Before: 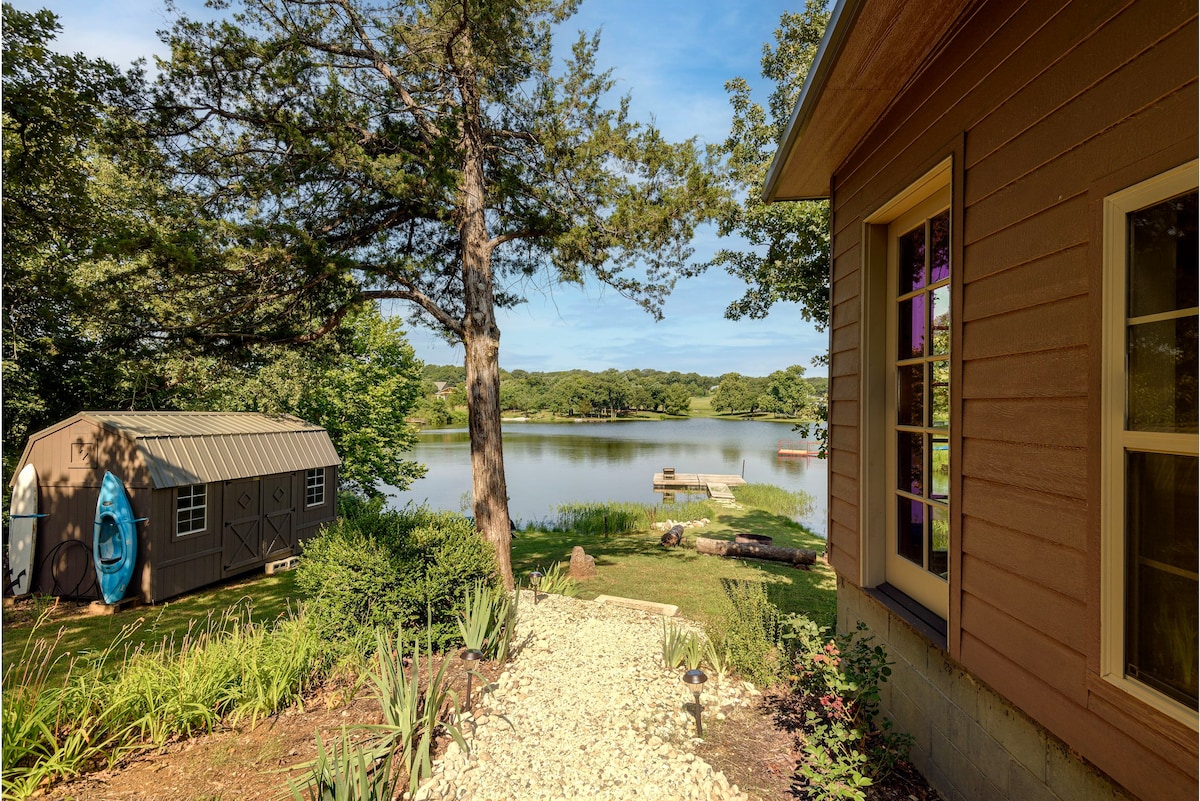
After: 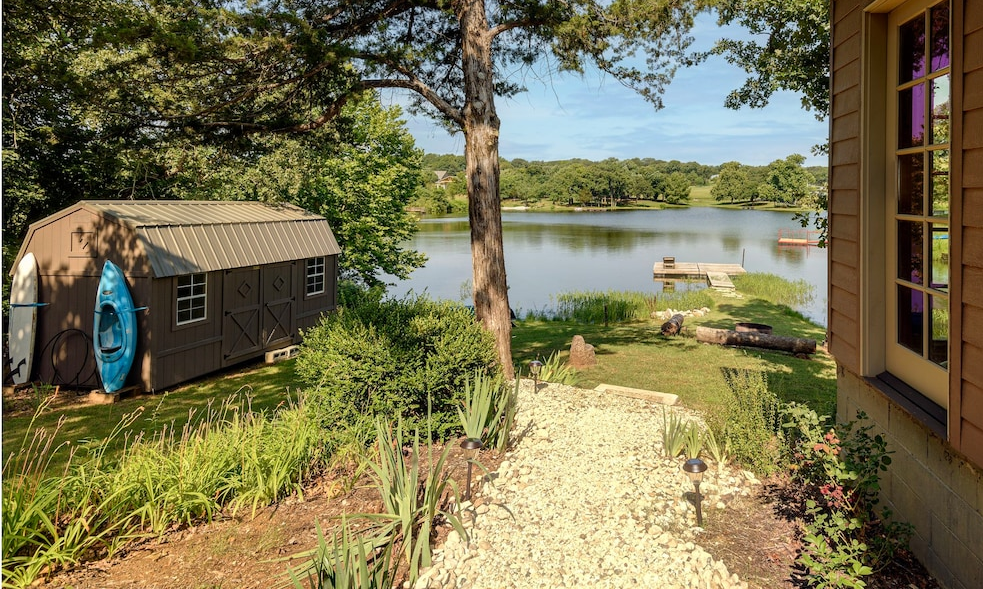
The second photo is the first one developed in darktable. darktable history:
crop: top 26.418%, right 18.018%
